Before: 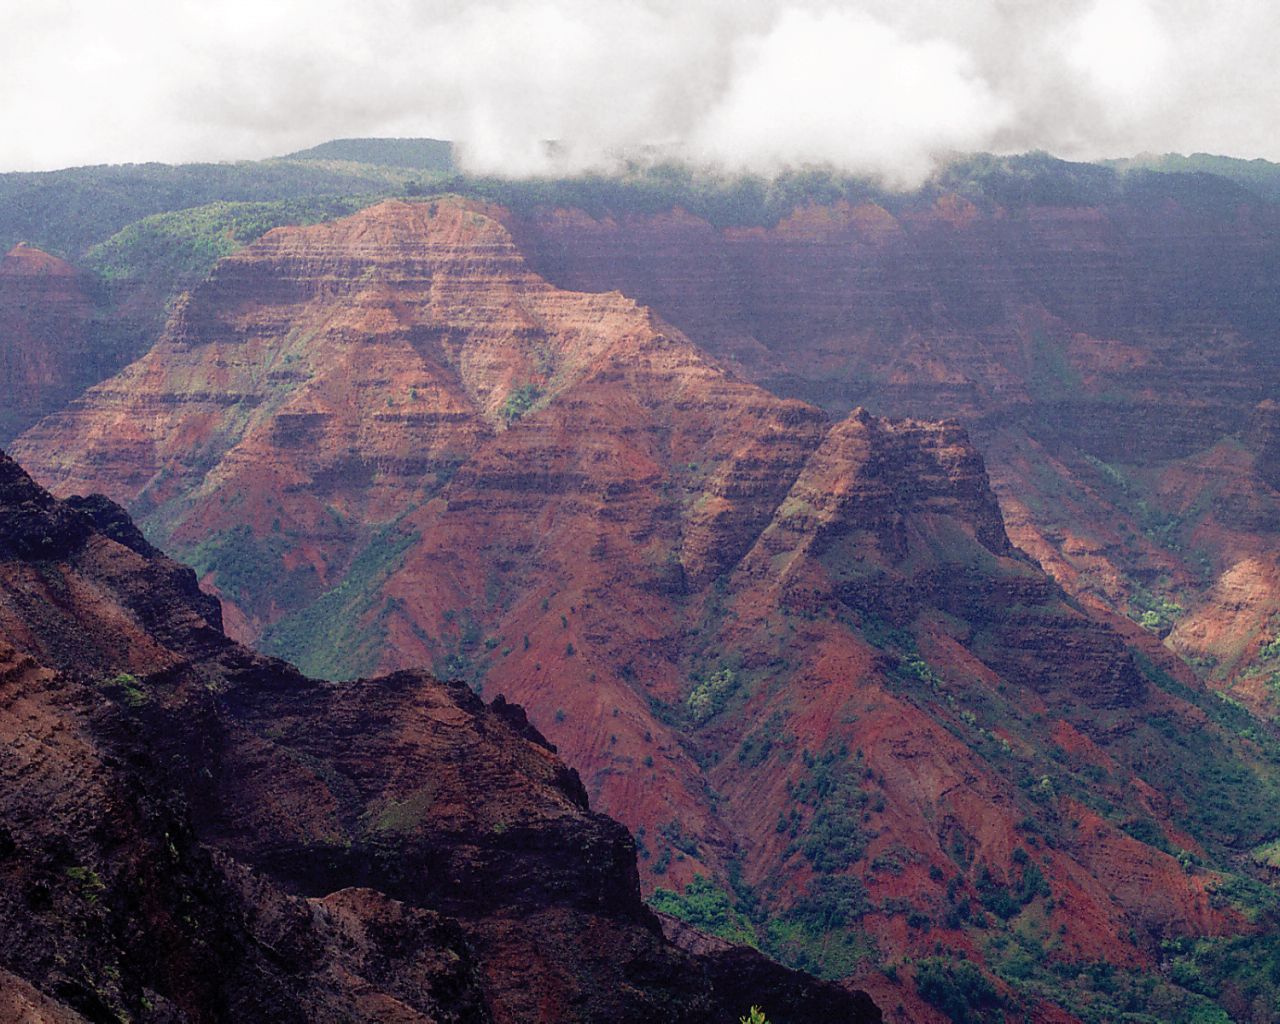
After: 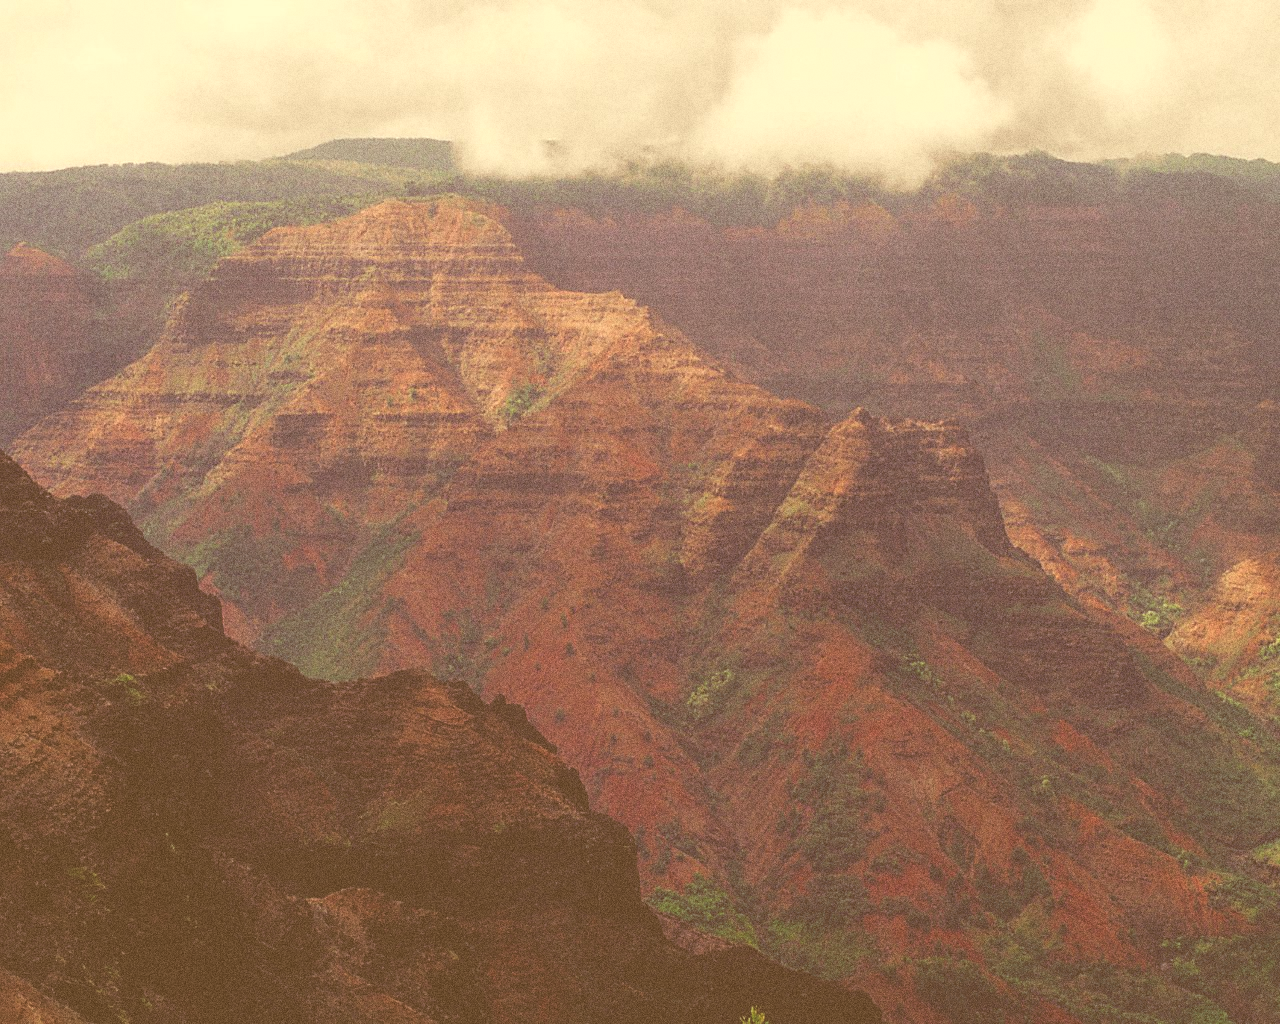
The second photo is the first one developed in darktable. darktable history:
exposure: black level correction -0.087, compensate highlight preservation false
color correction: highlights a* 1.12, highlights b* 24.26, shadows a* 15.58, shadows b* 24.26
grain: coarseness 0.09 ISO, strength 40%
